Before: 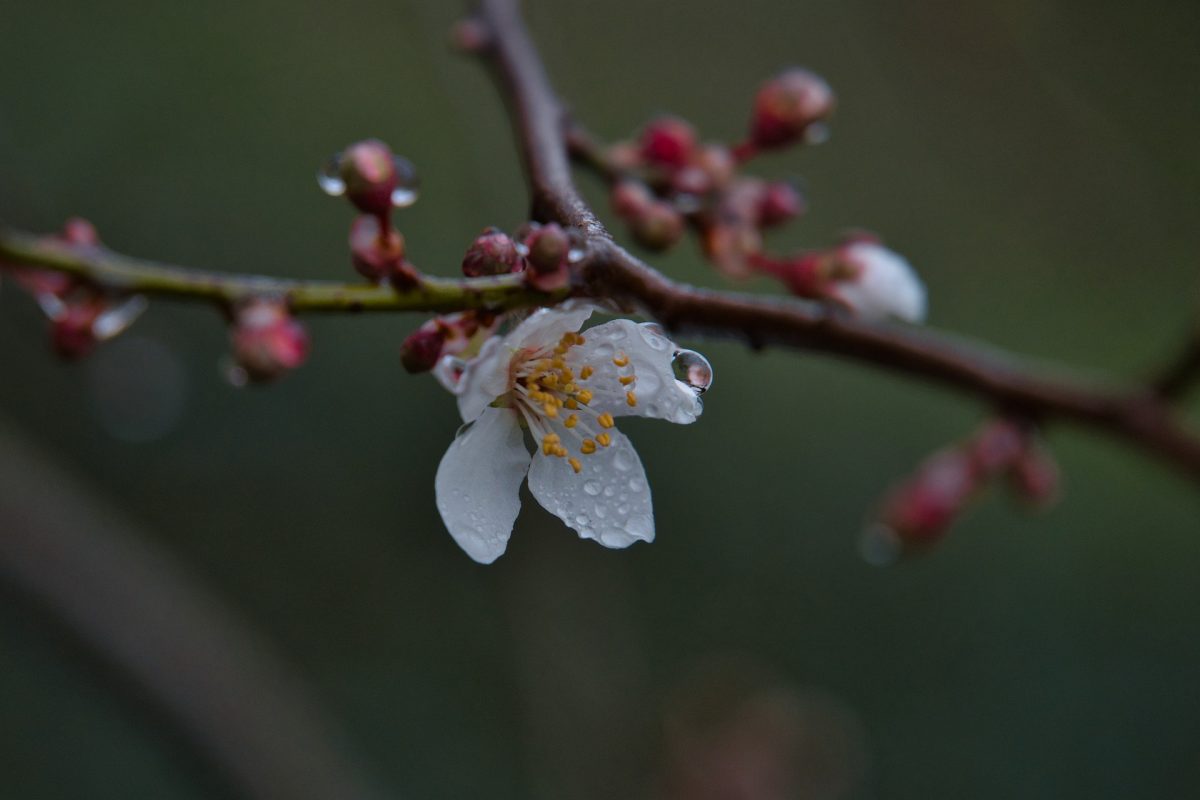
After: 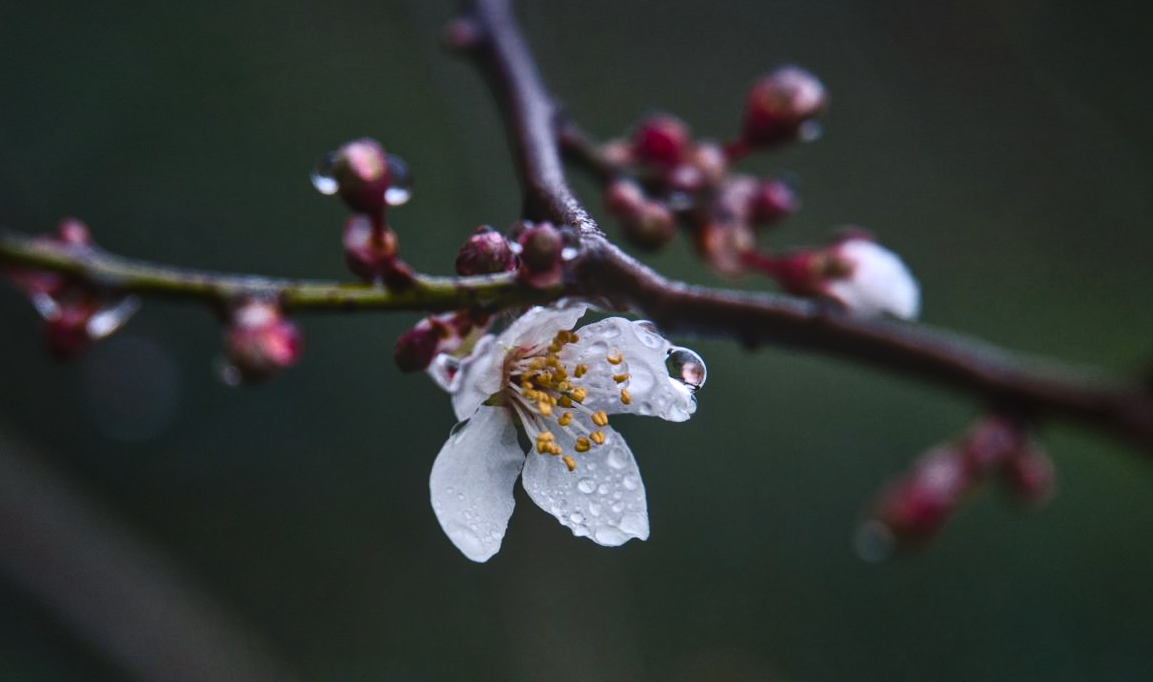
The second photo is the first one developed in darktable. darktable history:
crop and rotate: angle 0.2°, left 0.275%, right 3.127%, bottom 14.18%
color balance rgb: shadows lift › chroma 2%, shadows lift › hue 250°, power › hue 326.4°, highlights gain › chroma 2%, highlights gain › hue 64.8°, global offset › luminance 0.5%, global offset › hue 58.8°, perceptual saturation grading › highlights -25%, perceptual saturation grading › shadows 30%, global vibrance 15%
local contrast: on, module defaults
contrast brightness saturation: contrast 0.24, brightness 0.09
tone equalizer: -8 EV -0.75 EV, -7 EV -0.7 EV, -6 EV -0.6 EV, -5 EV -0.4 EV, -3 EV 0.4 EV, -2 EV 0.6 EV, -1 EV 0.7 EV, +0 EV 0.75 EV, edges refinement/feathering 500, mask exposure compensation -1.57 EV, preserve details no
graduated density: hue 238.83°, saturation 50%
exposure: exposure 0.236 EV, compensate highlight preservation false
bloom: size 38%, threshold 95%, strength 30%
